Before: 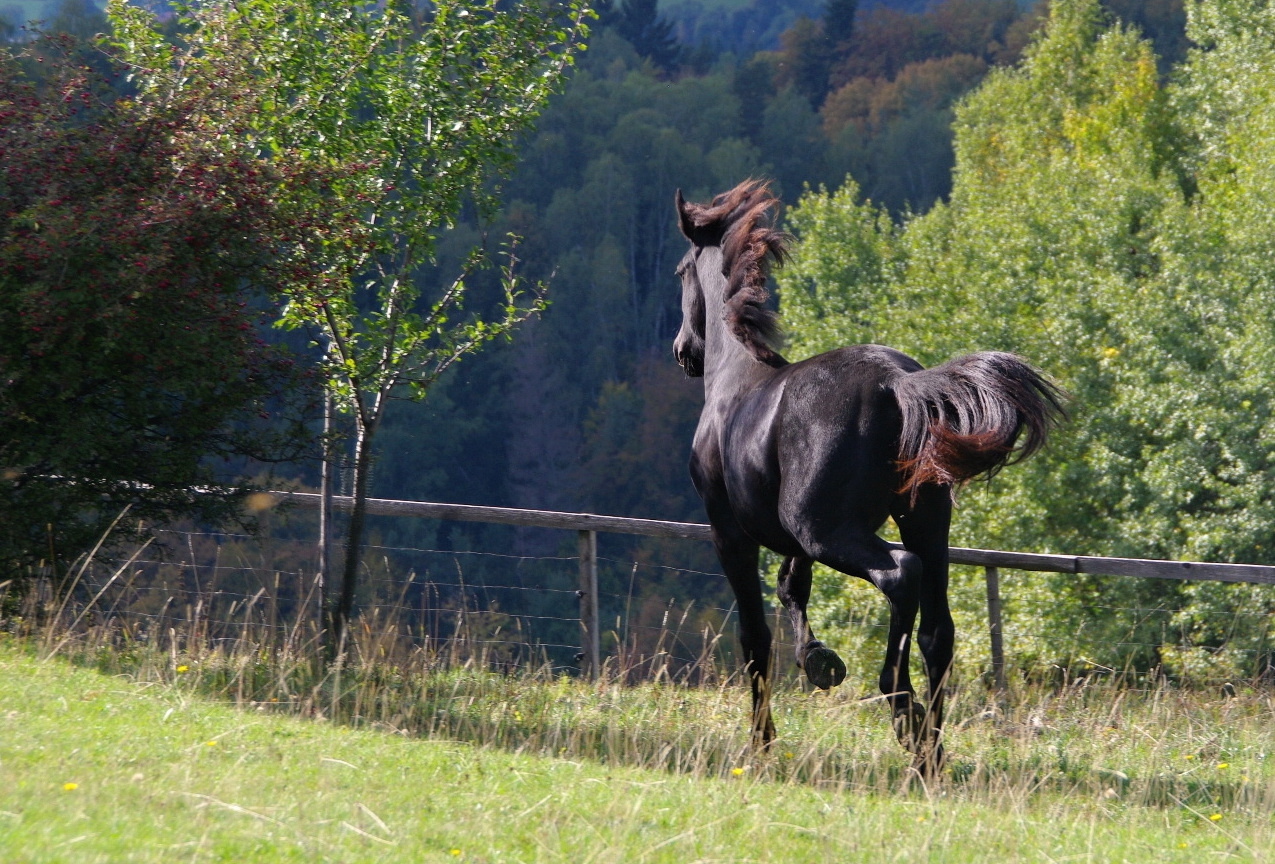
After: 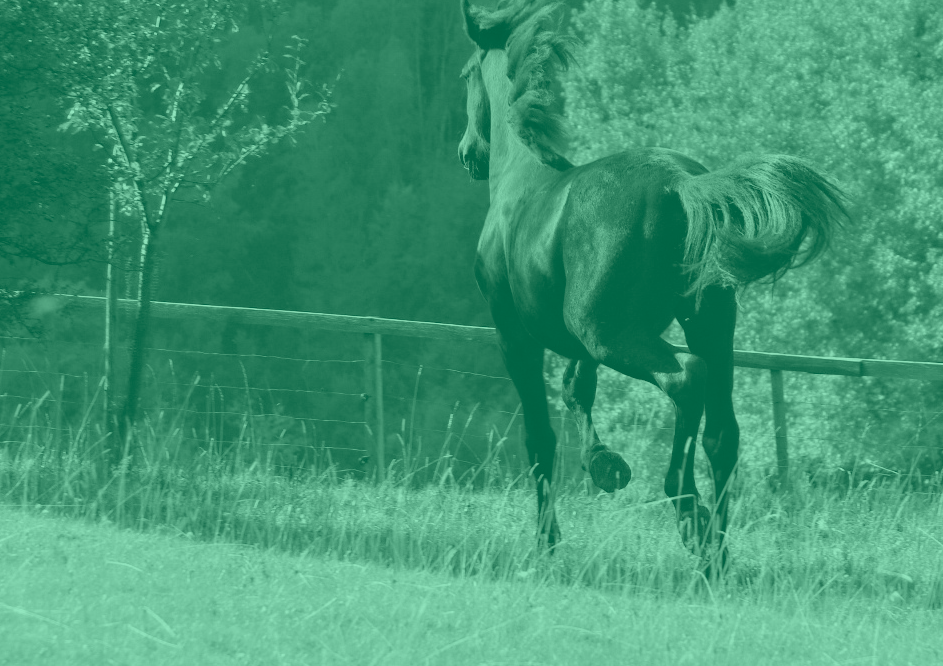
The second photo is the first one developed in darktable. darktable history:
colorize: hue 147.6°, saturation 65%, lightness 21.64%
crop: left 16.871%, top 22.857%, right 9.116%
